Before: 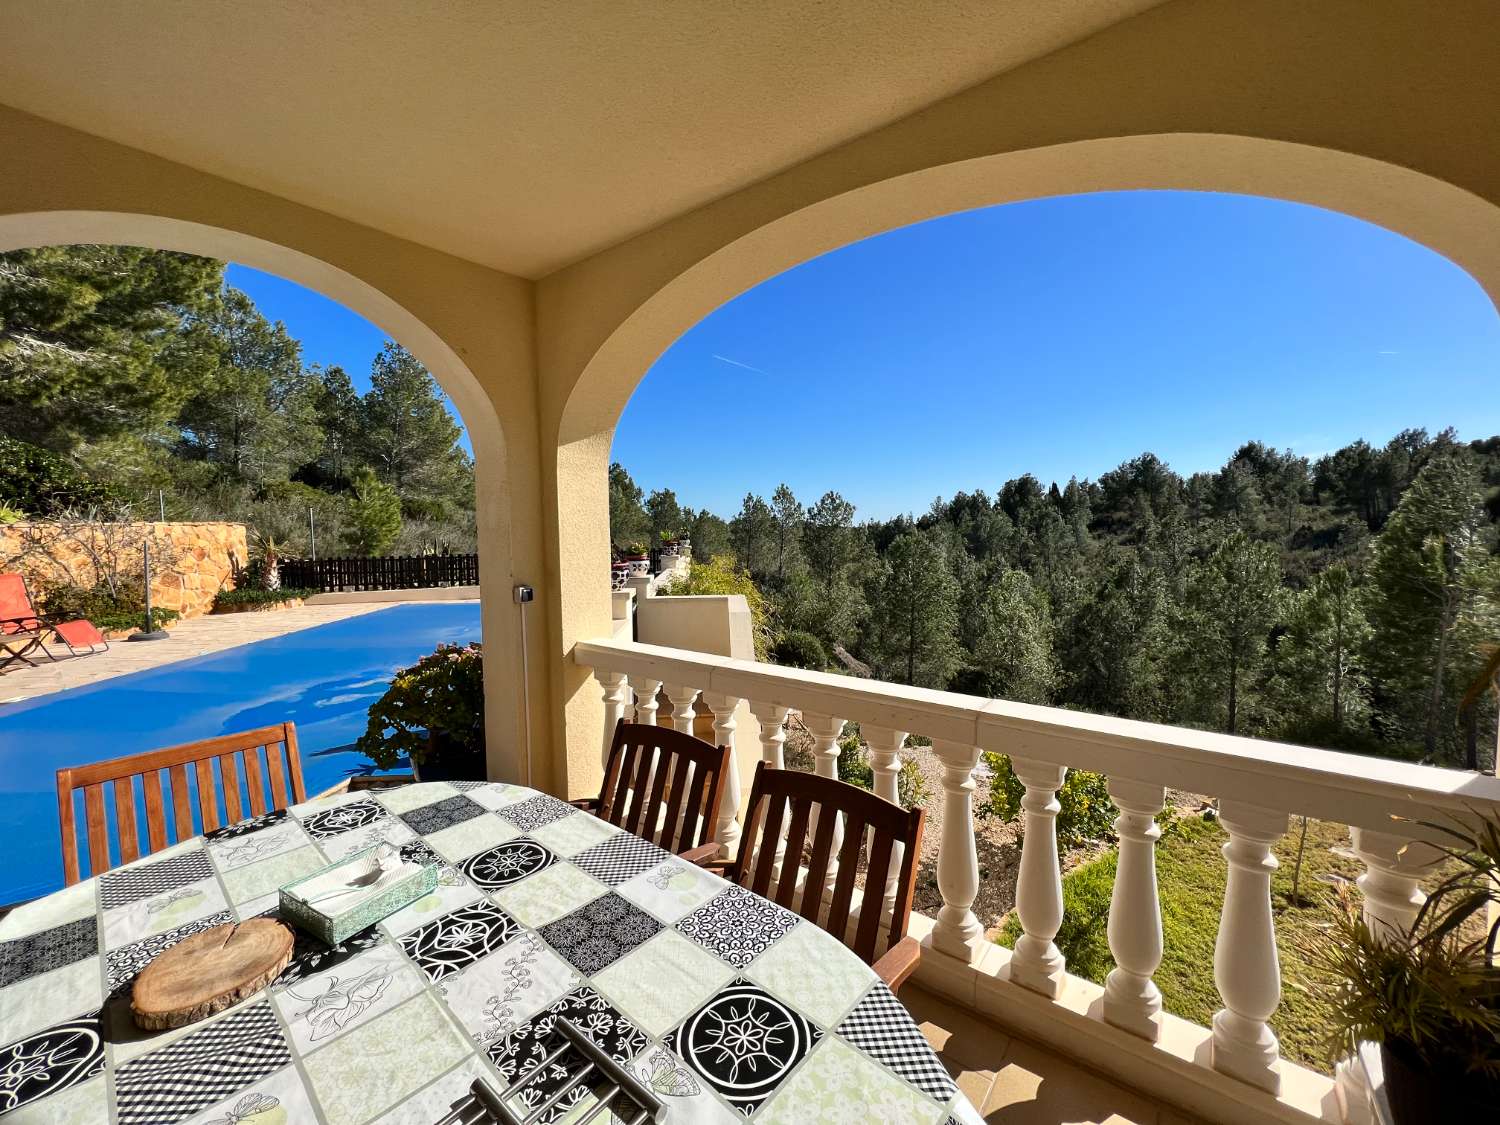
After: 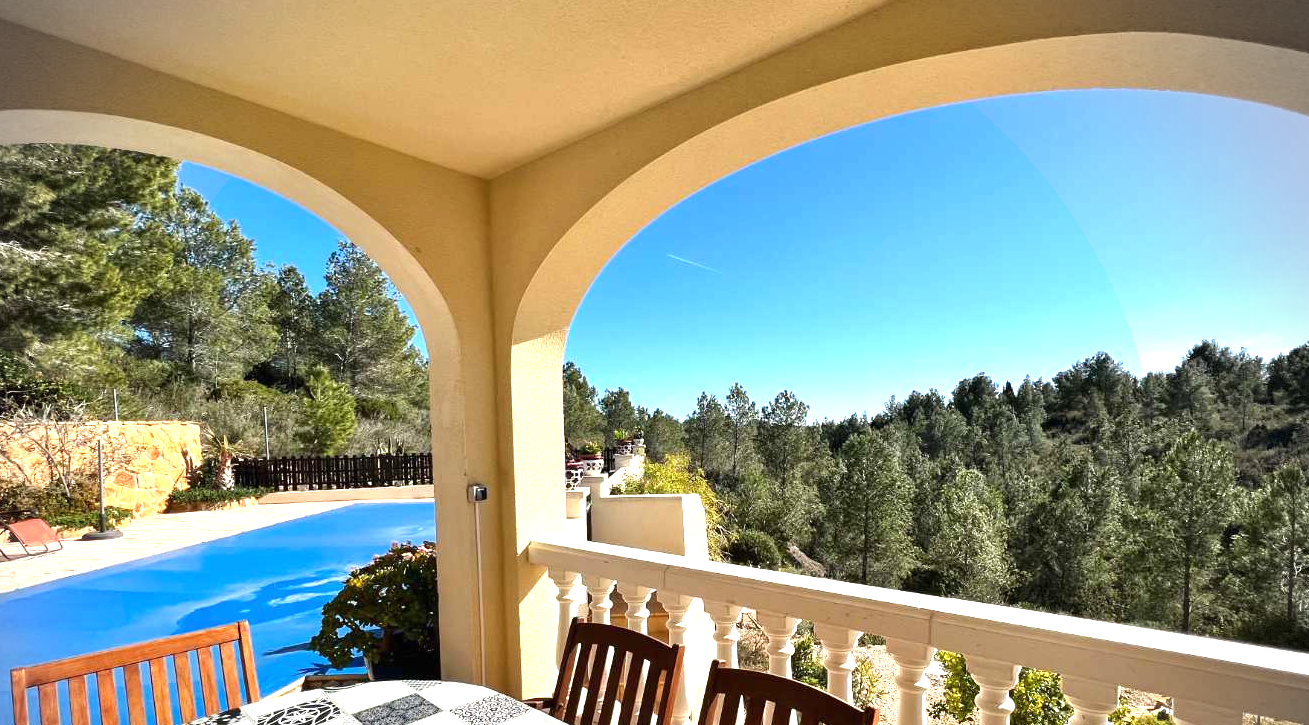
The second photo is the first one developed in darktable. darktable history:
crop: left 3.088%, top 9.014%, right 9.636%, bottom 26.532%
exposure: black level correction 0, exposure 1.001 EV, compensate exposure bias true, compensate highlight preservation false
vignetting: brightness -0.448, saturation -0.687, center (-0.027, 0.397), dithering 8-bit output, unbound false
